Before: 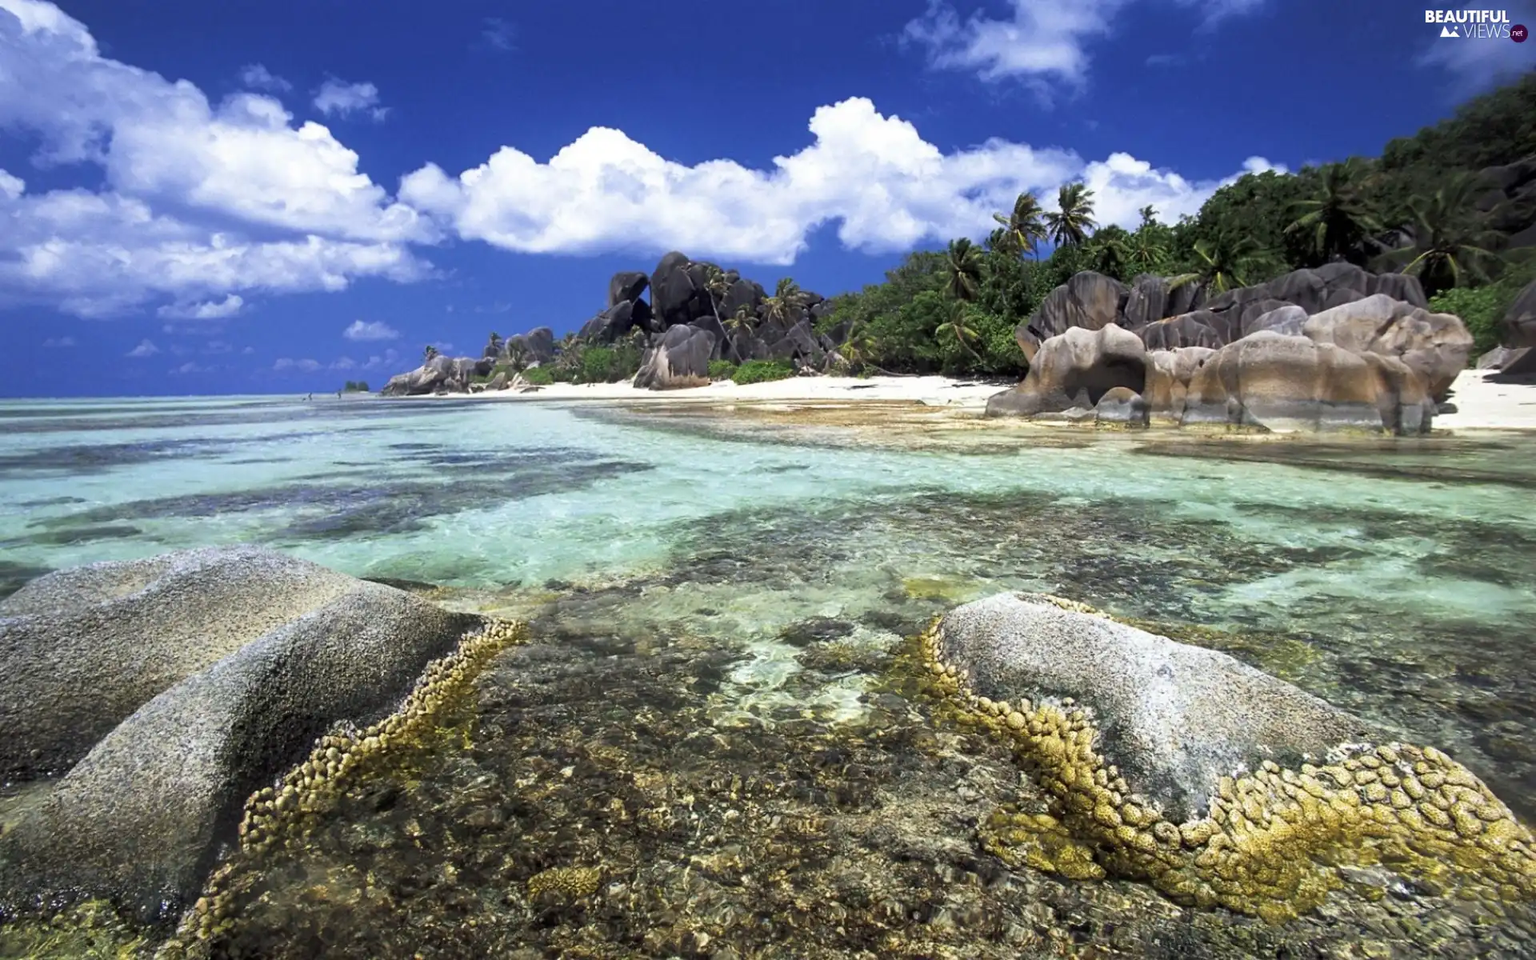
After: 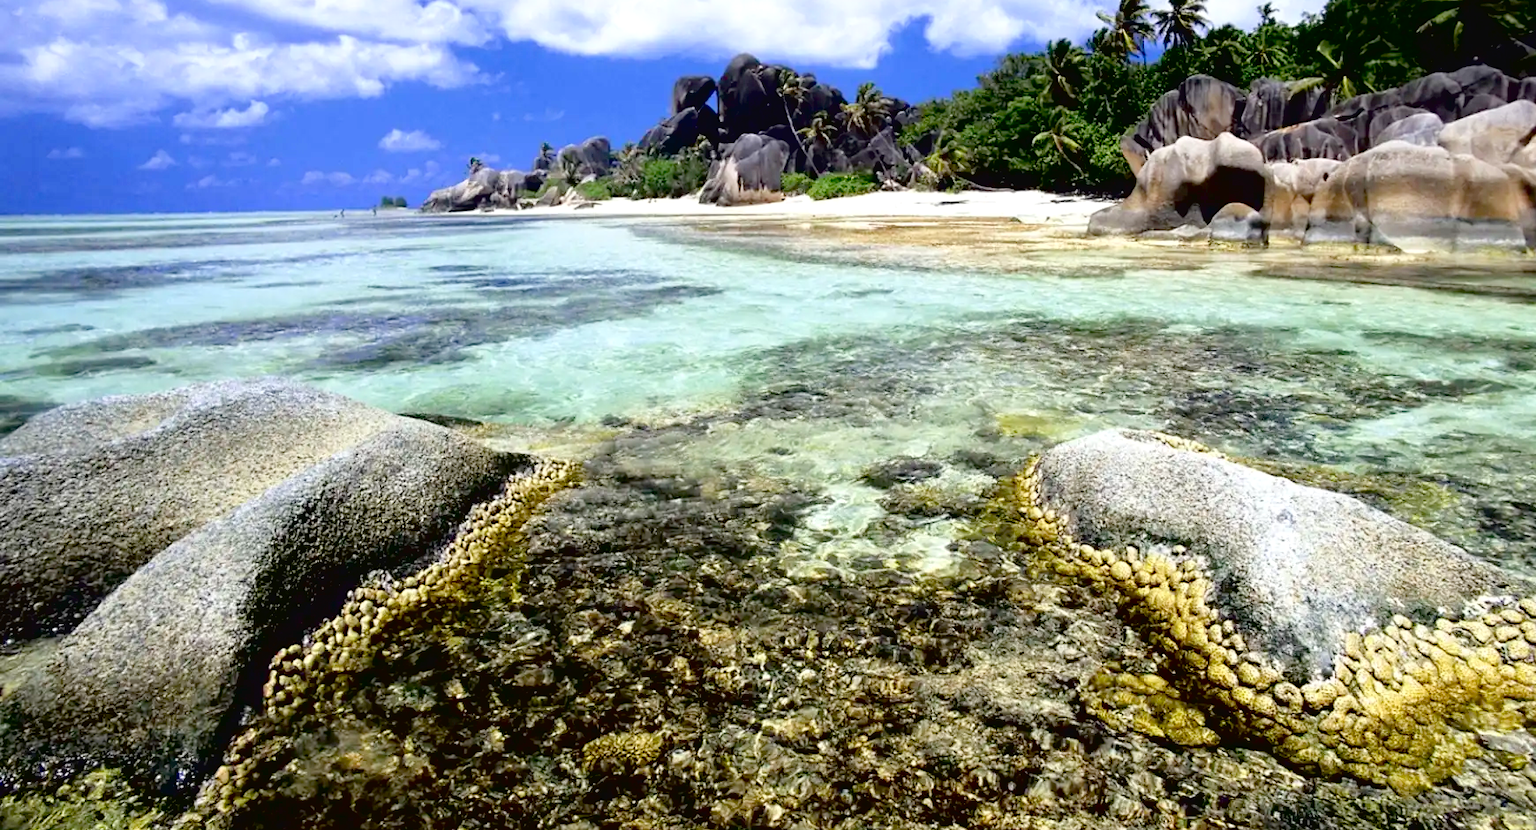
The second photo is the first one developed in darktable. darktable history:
contrast brightness saturation: contrast -0.073, brightness -0.041, saturation -0.105
exposure: black level correction 0.031, exposure 0.321 EV, compensate exposure bias true, compensate highlight preservation false
tone curve: curves: ch0 [(0, 0) (0.051, 0.047) (0.102, 0.099) (0.228, 0.275) (0.432, 0.535) (0.695, 0.778) (0.908, 0.946) (1, 1)]; ch1 [(0, 0) (0.339, 0.298) (0.402, 0.363) (0.453, 0.413) (0.485, 0.469) (0.494, 0.493) (0.504, 0.501) (0.525, 0.534) (0.563, 0.595) (0.597, 0.638) (1, 1)]; ch2 [(0, 0) (0.48, 0.48) (0.504, 0.5) (0.539, 0.554) (0.59, 0.63) (0.642, 0.684) (0.824, 0.815) (1, 1)], color space Lab, linked channels, preserve colors none
crop: top 21.193%, right 9.339%, bottom 0.332%
